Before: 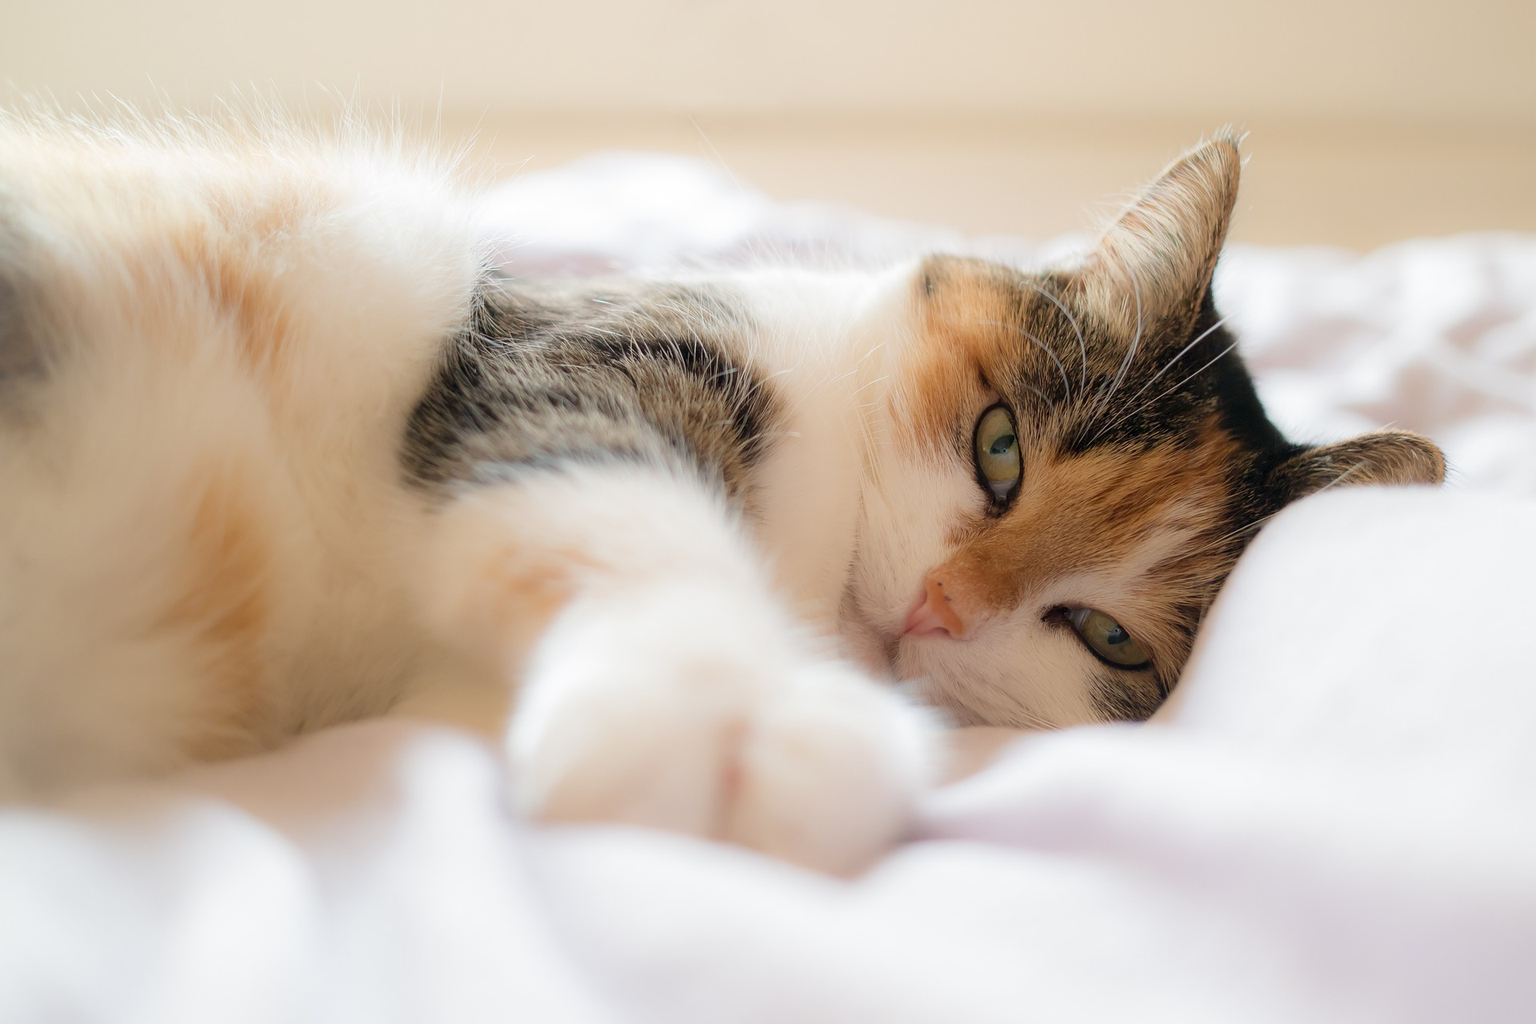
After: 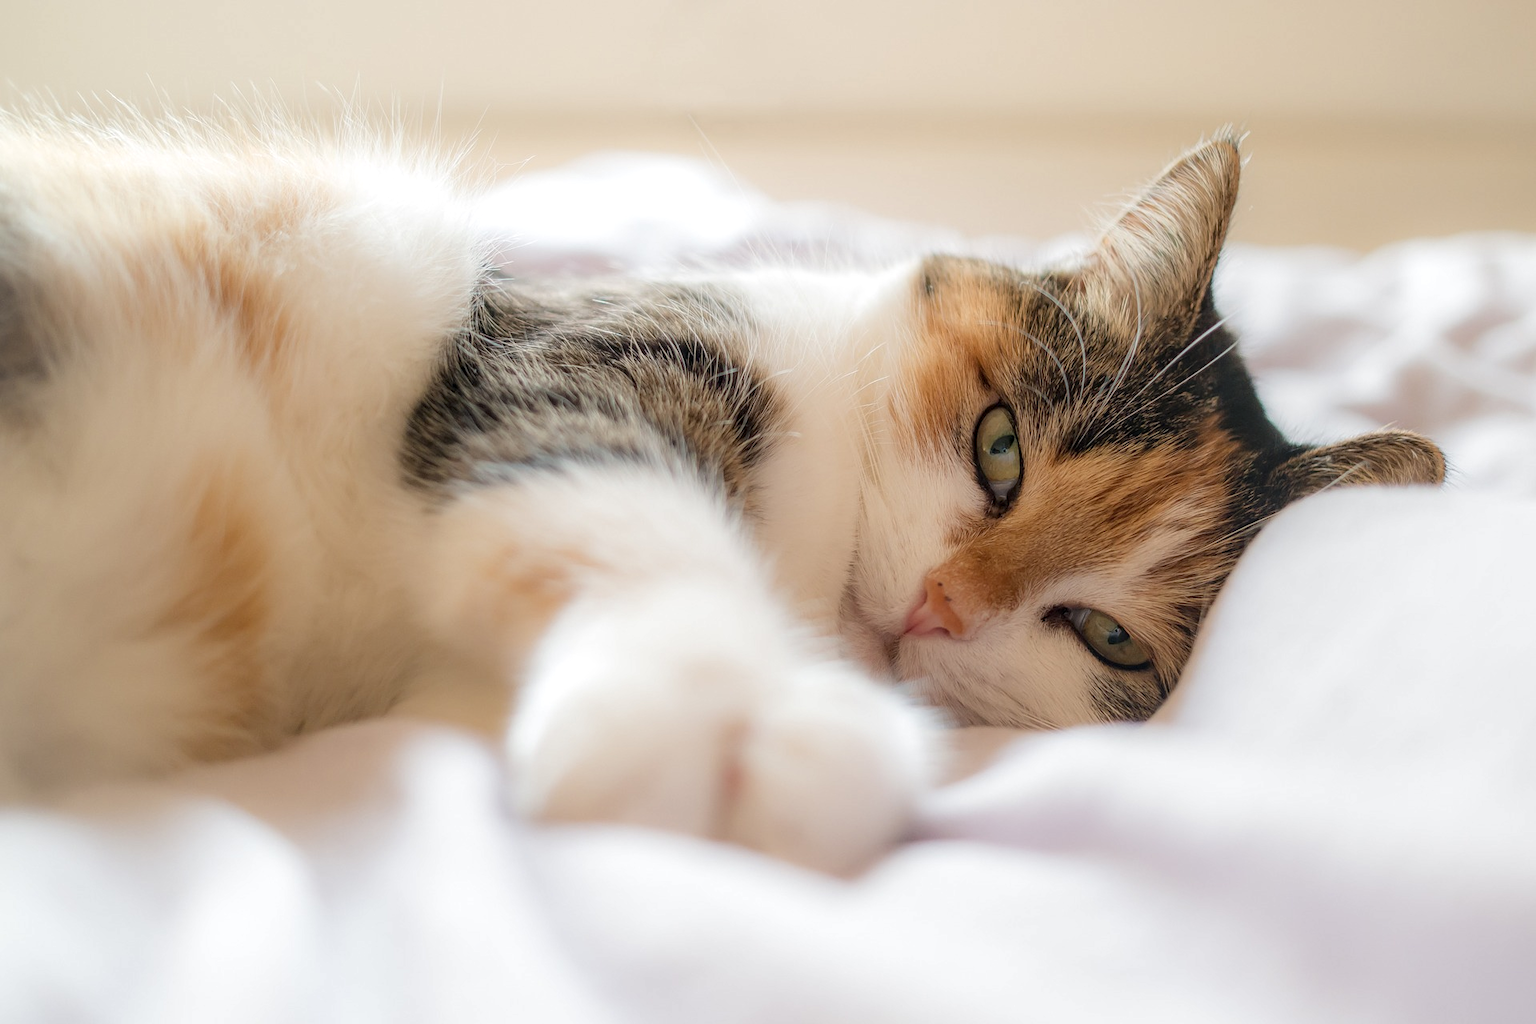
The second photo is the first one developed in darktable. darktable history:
local contrast: highlights 5%, shadows 1%, detail 134%
